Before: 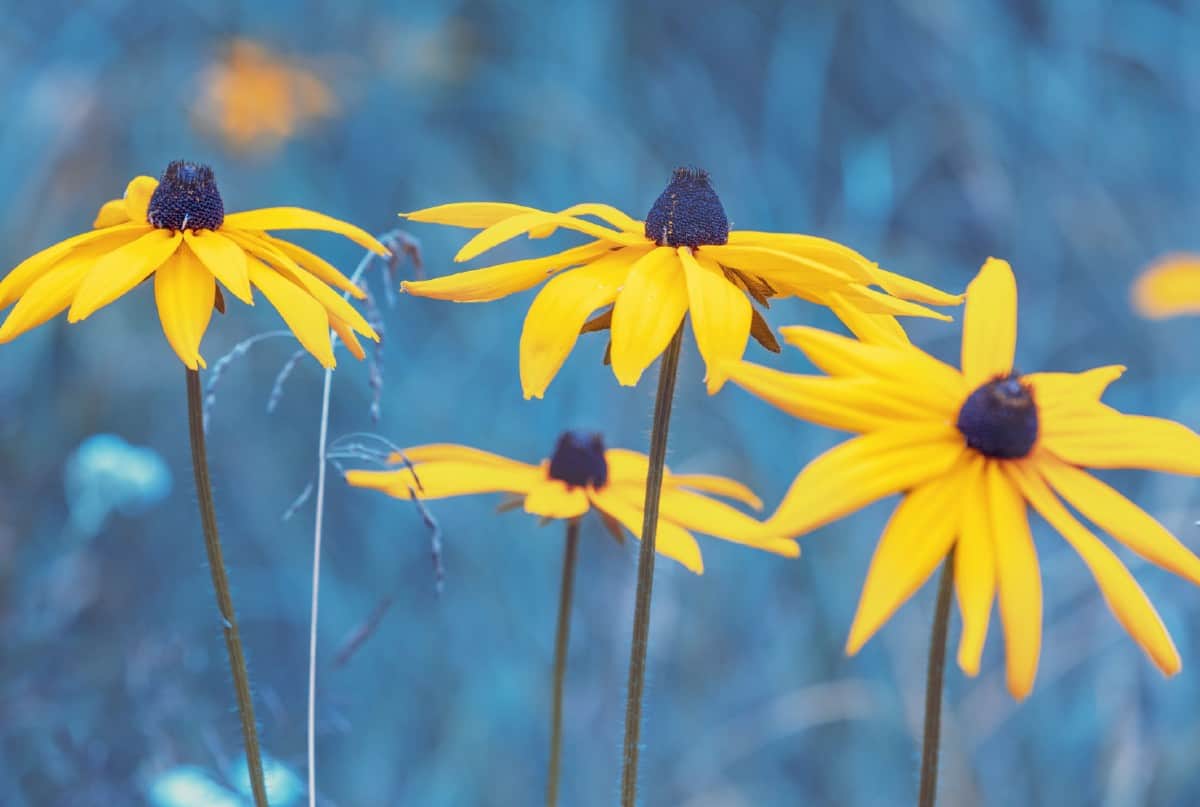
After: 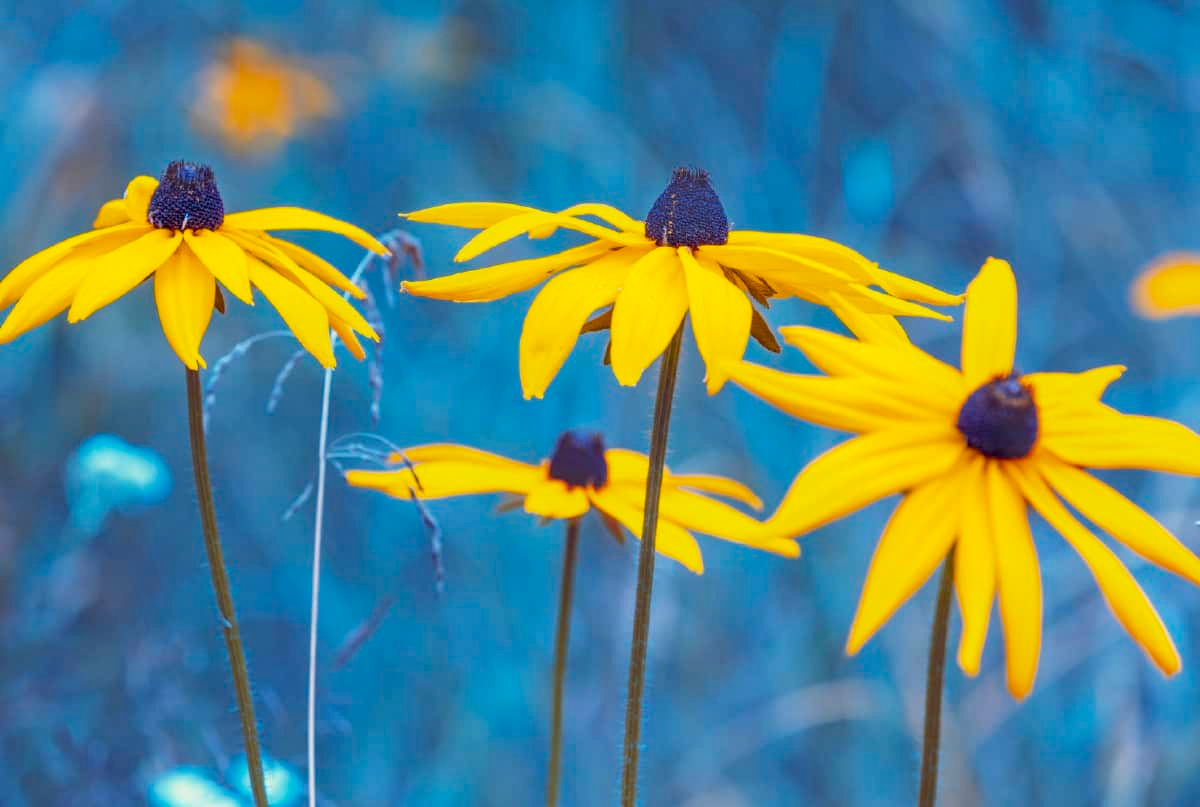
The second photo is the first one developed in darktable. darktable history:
color balance rgb: shadows fall-off 102.257%, perceptual saturation grading › global saturation 30.562%, mask middle-gray fulcrum 22.449%, global vibrance 9.808%
haze removal: compatibility mode true, adaptive false
